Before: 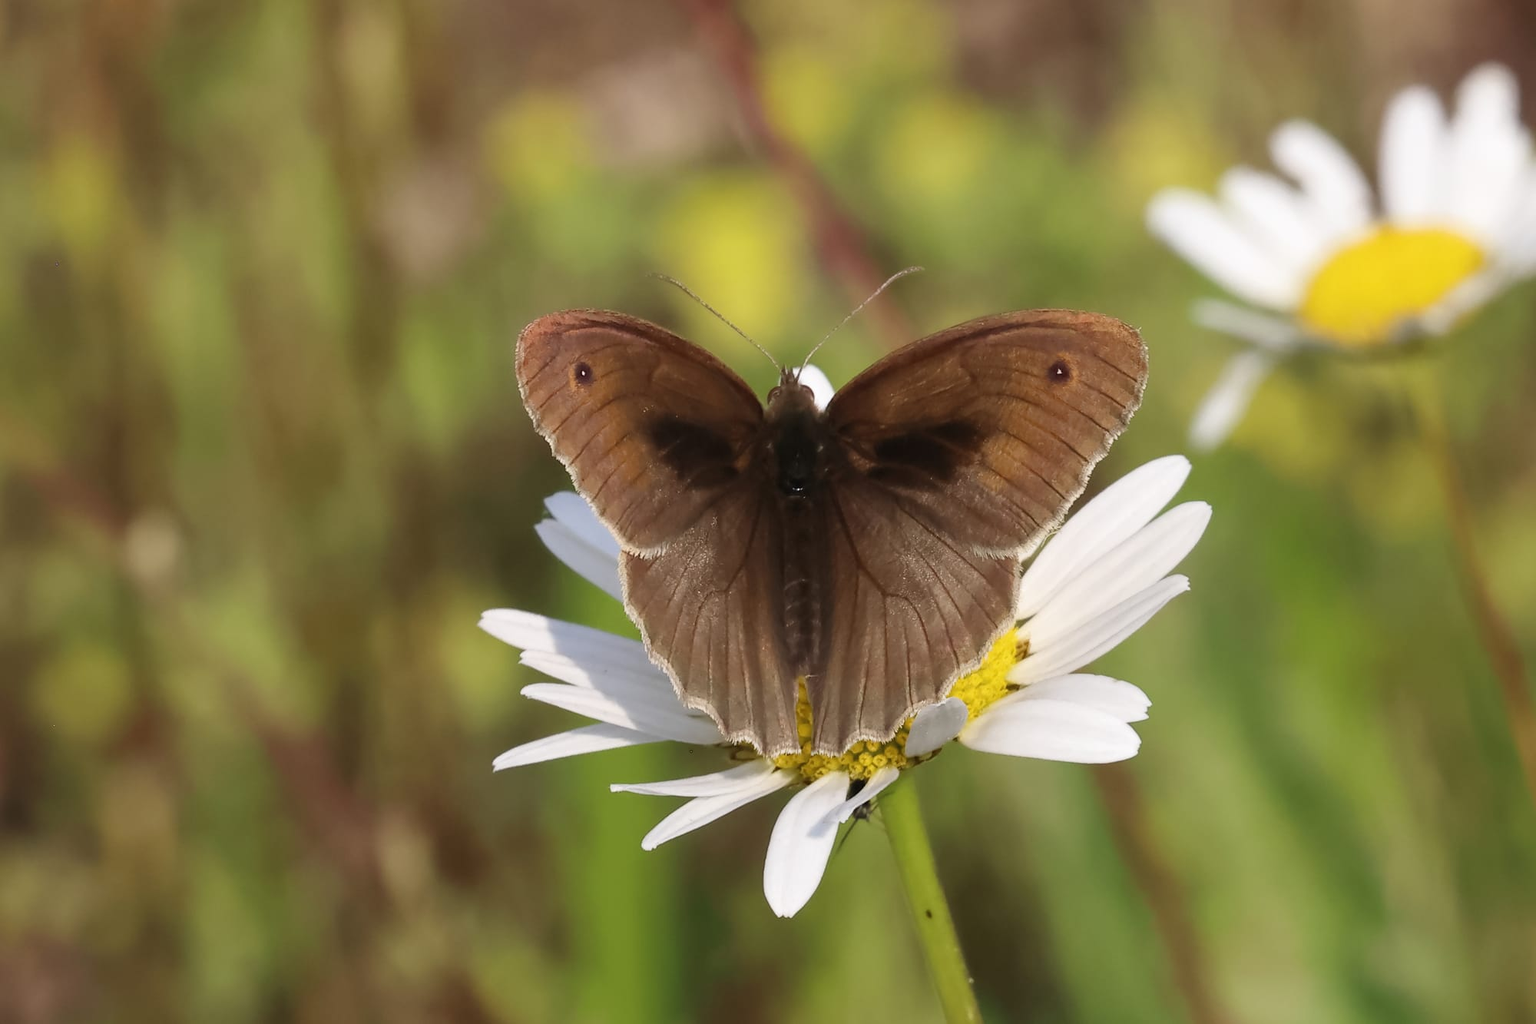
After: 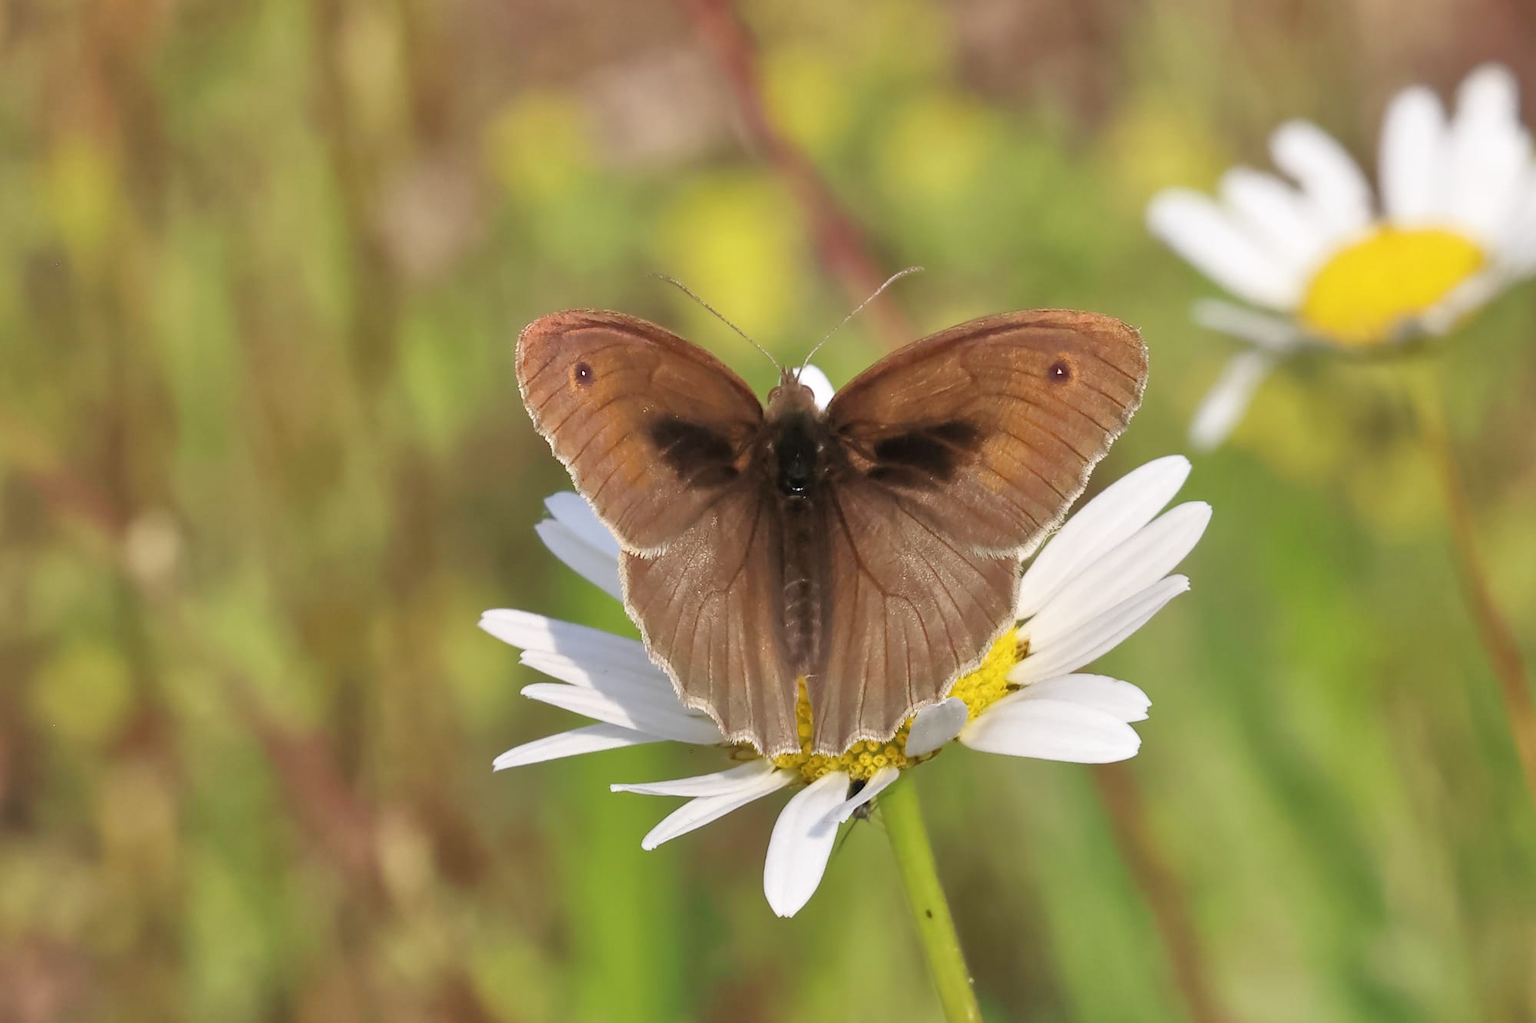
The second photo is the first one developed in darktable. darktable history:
tone equalizer: -7 EV 0.155 EV, -6 EV 0.615 EV, -5 EV 1.17 EV, -4 EV 1.35 EV, -3 EV 1.16 EV, -2 EV 0.6 EV, -1 EV 0.16 EV
